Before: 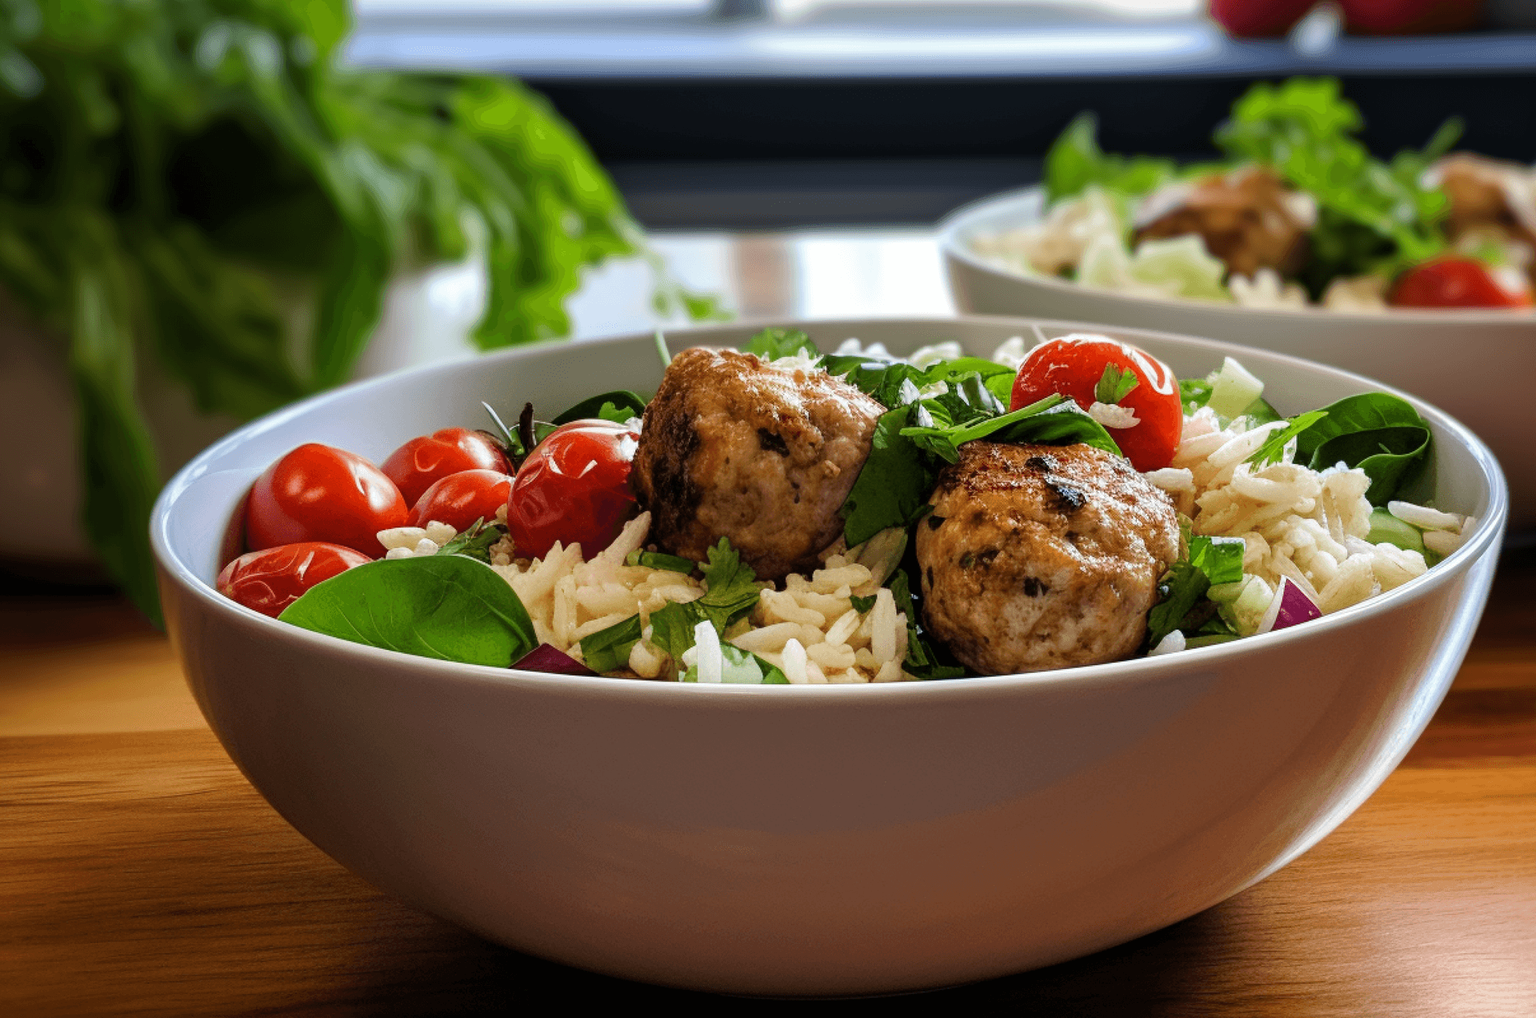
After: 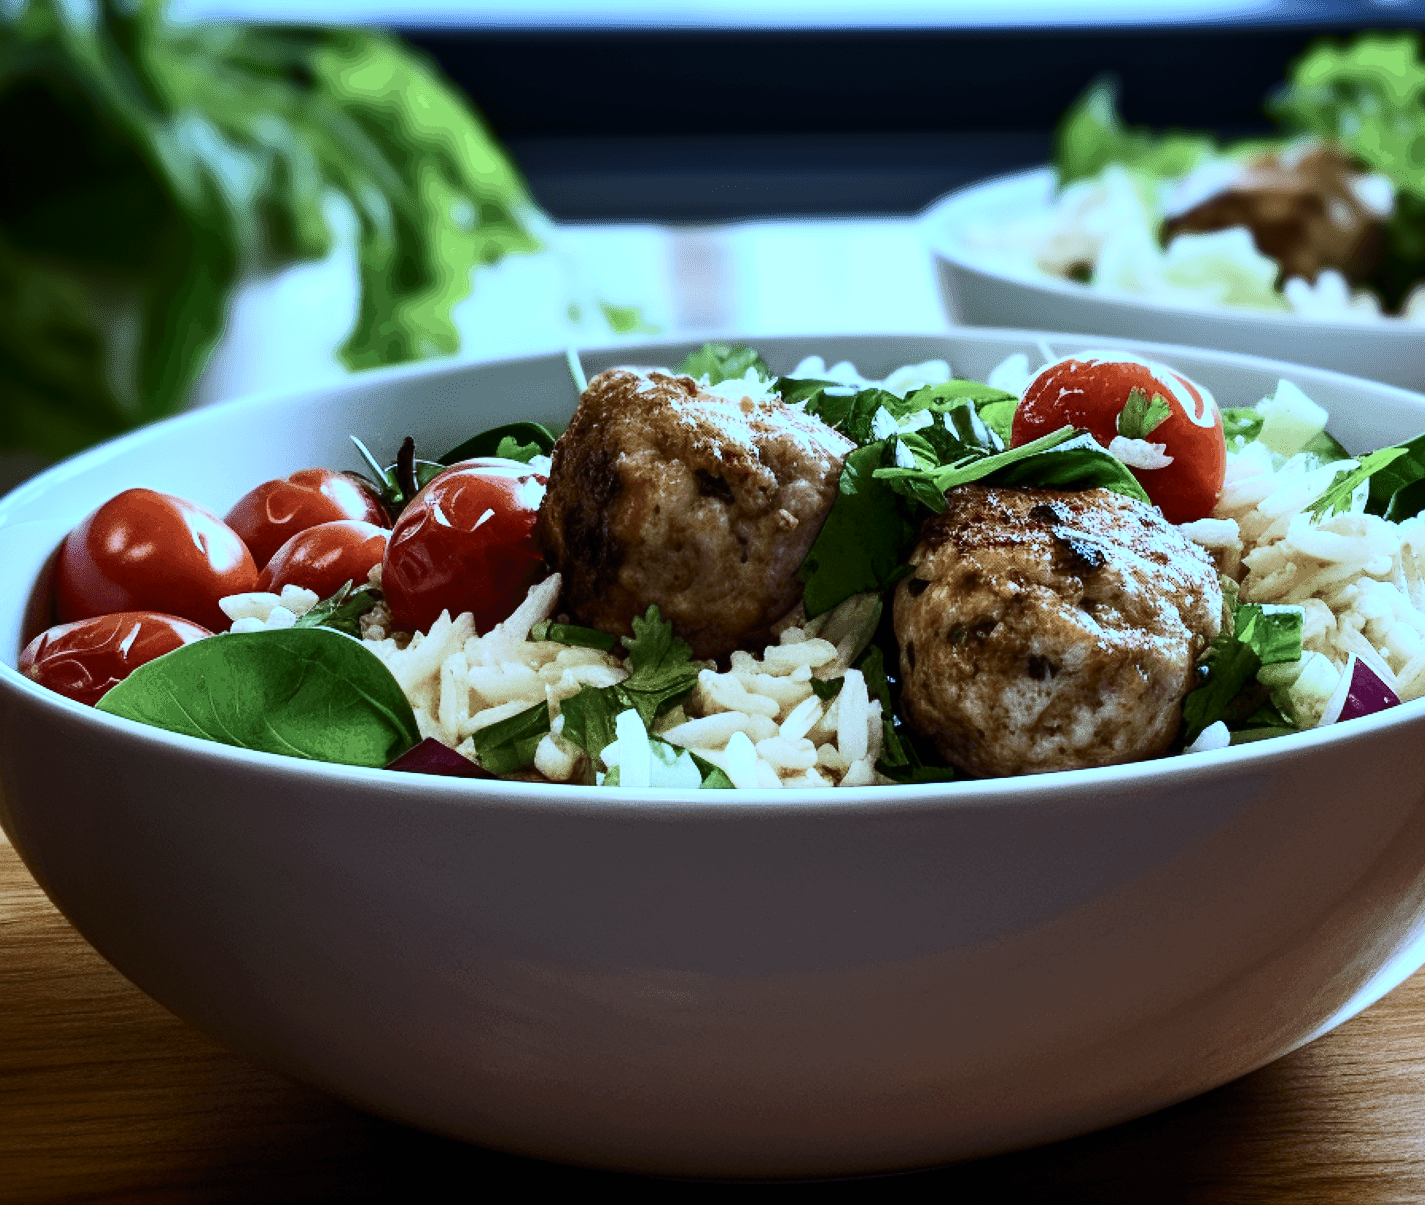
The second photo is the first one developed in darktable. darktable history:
color correction: highlights a* -12.64, highlights b* -18.1, saturation 0.7
contrast brightness saturation: contrast 0.4, brightness 0.1, saturation 0.21
white balance: red 0.871, blue 1.249
crop and rotate: left 13.15%, top 5.251%, right 12.609%
